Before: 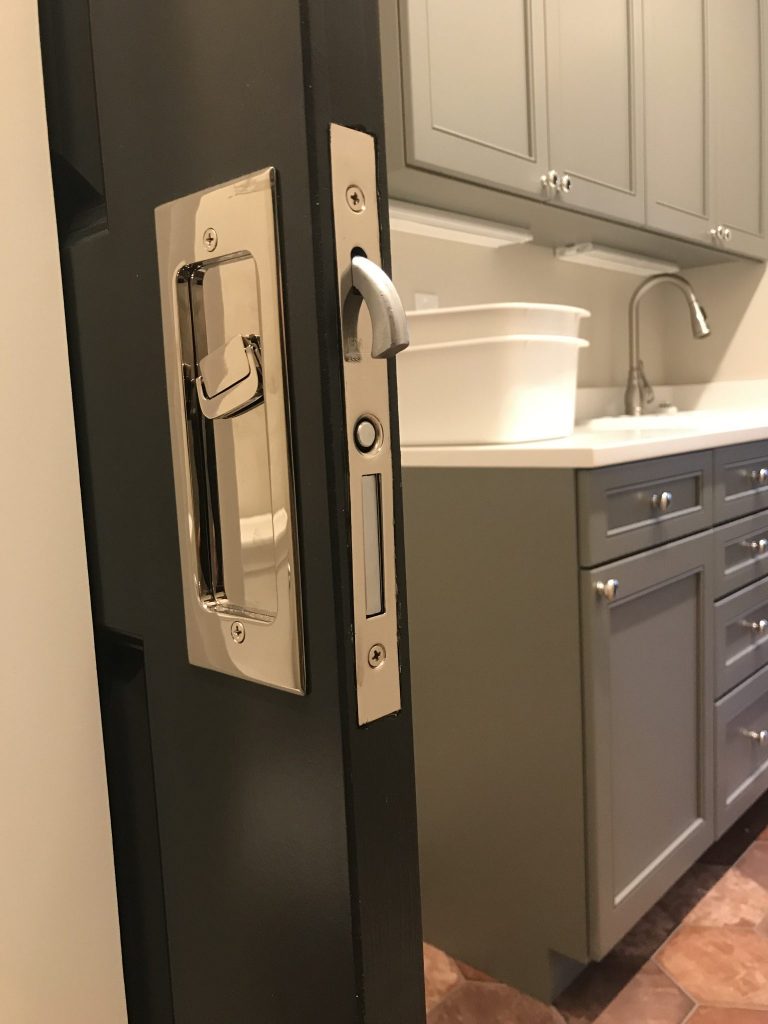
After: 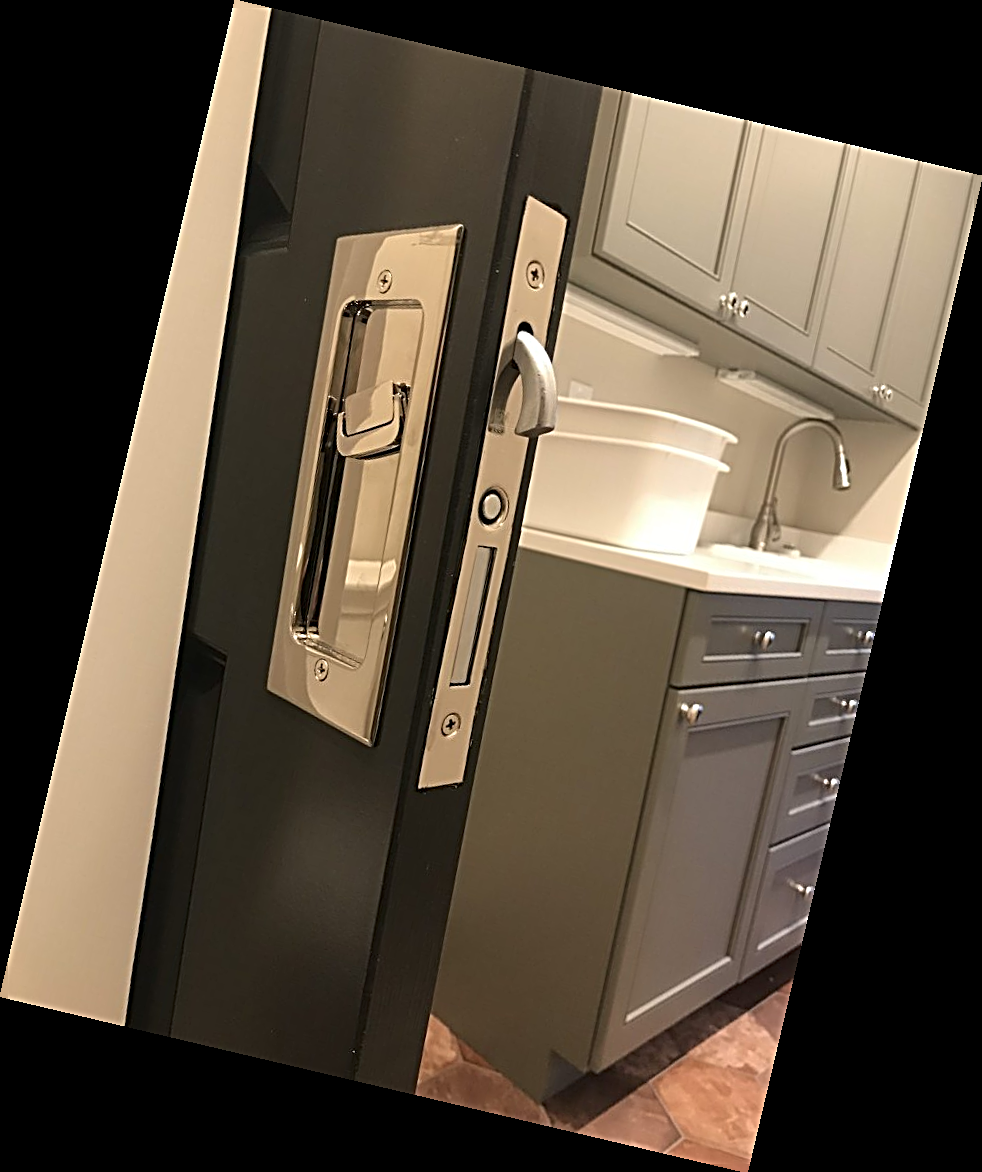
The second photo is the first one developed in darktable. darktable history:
rotate and perspective: rotation 13.27°, automatic cropping off
sharpen: radius 3.025, amount 0.757
